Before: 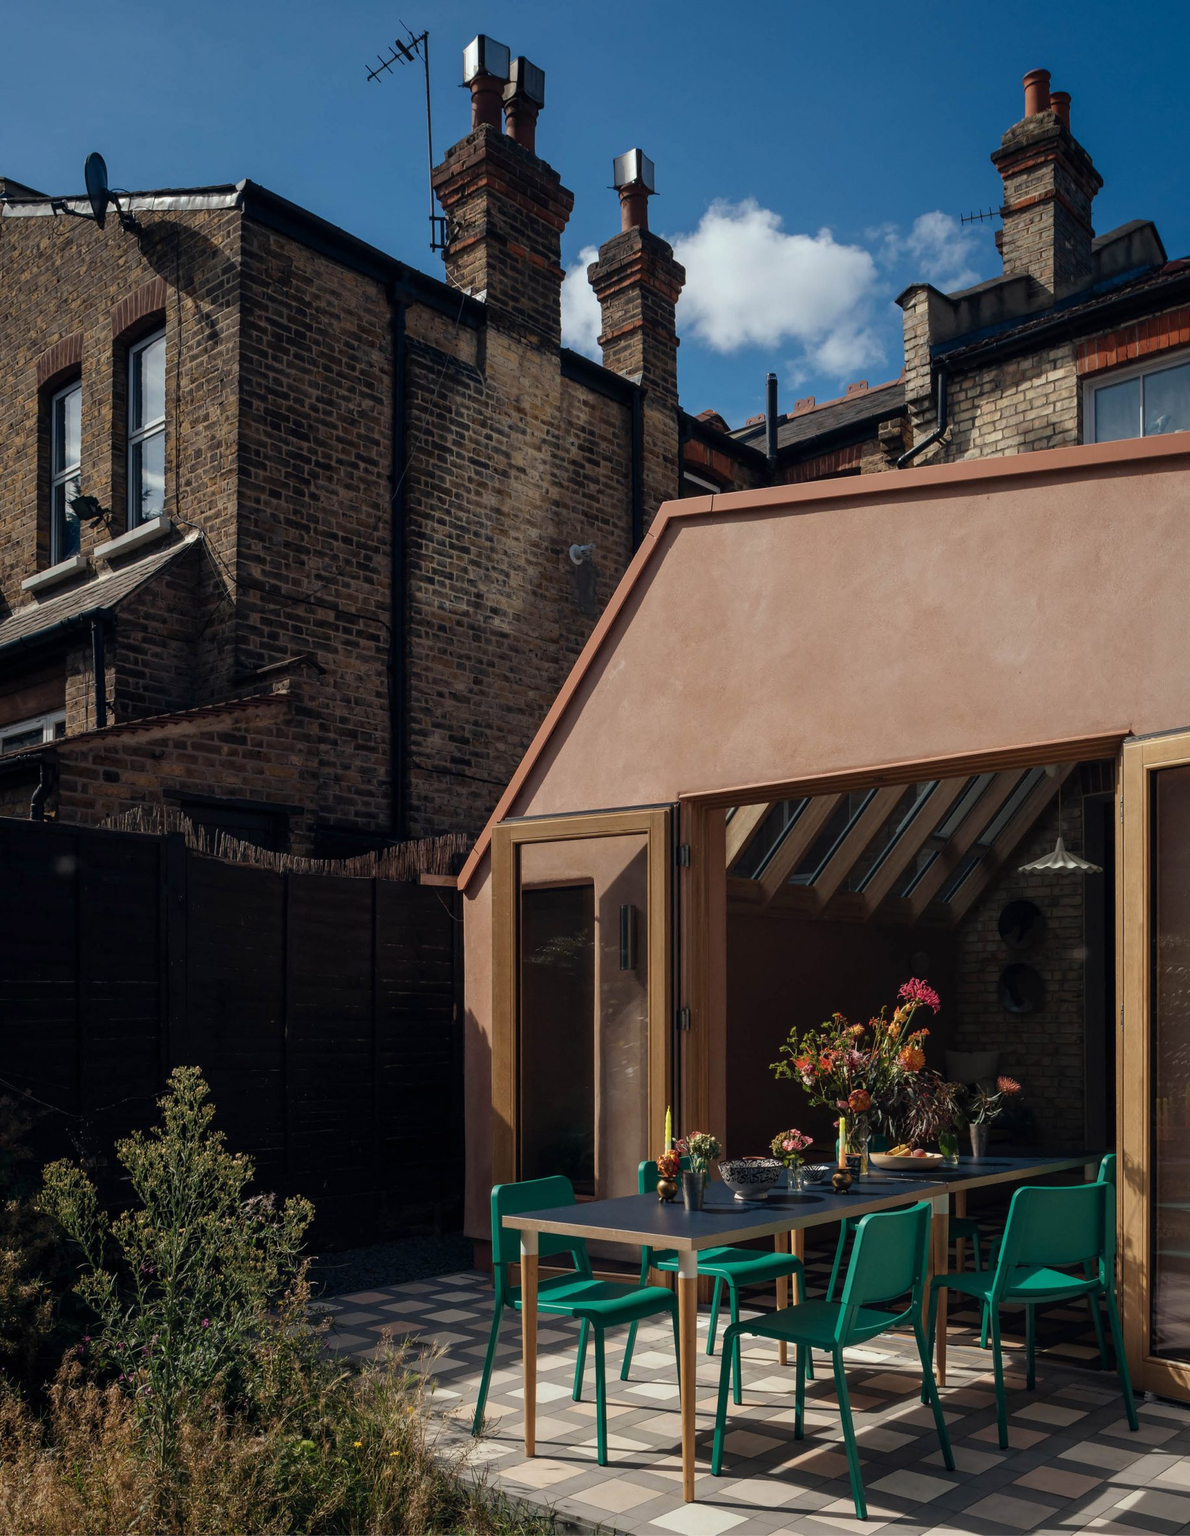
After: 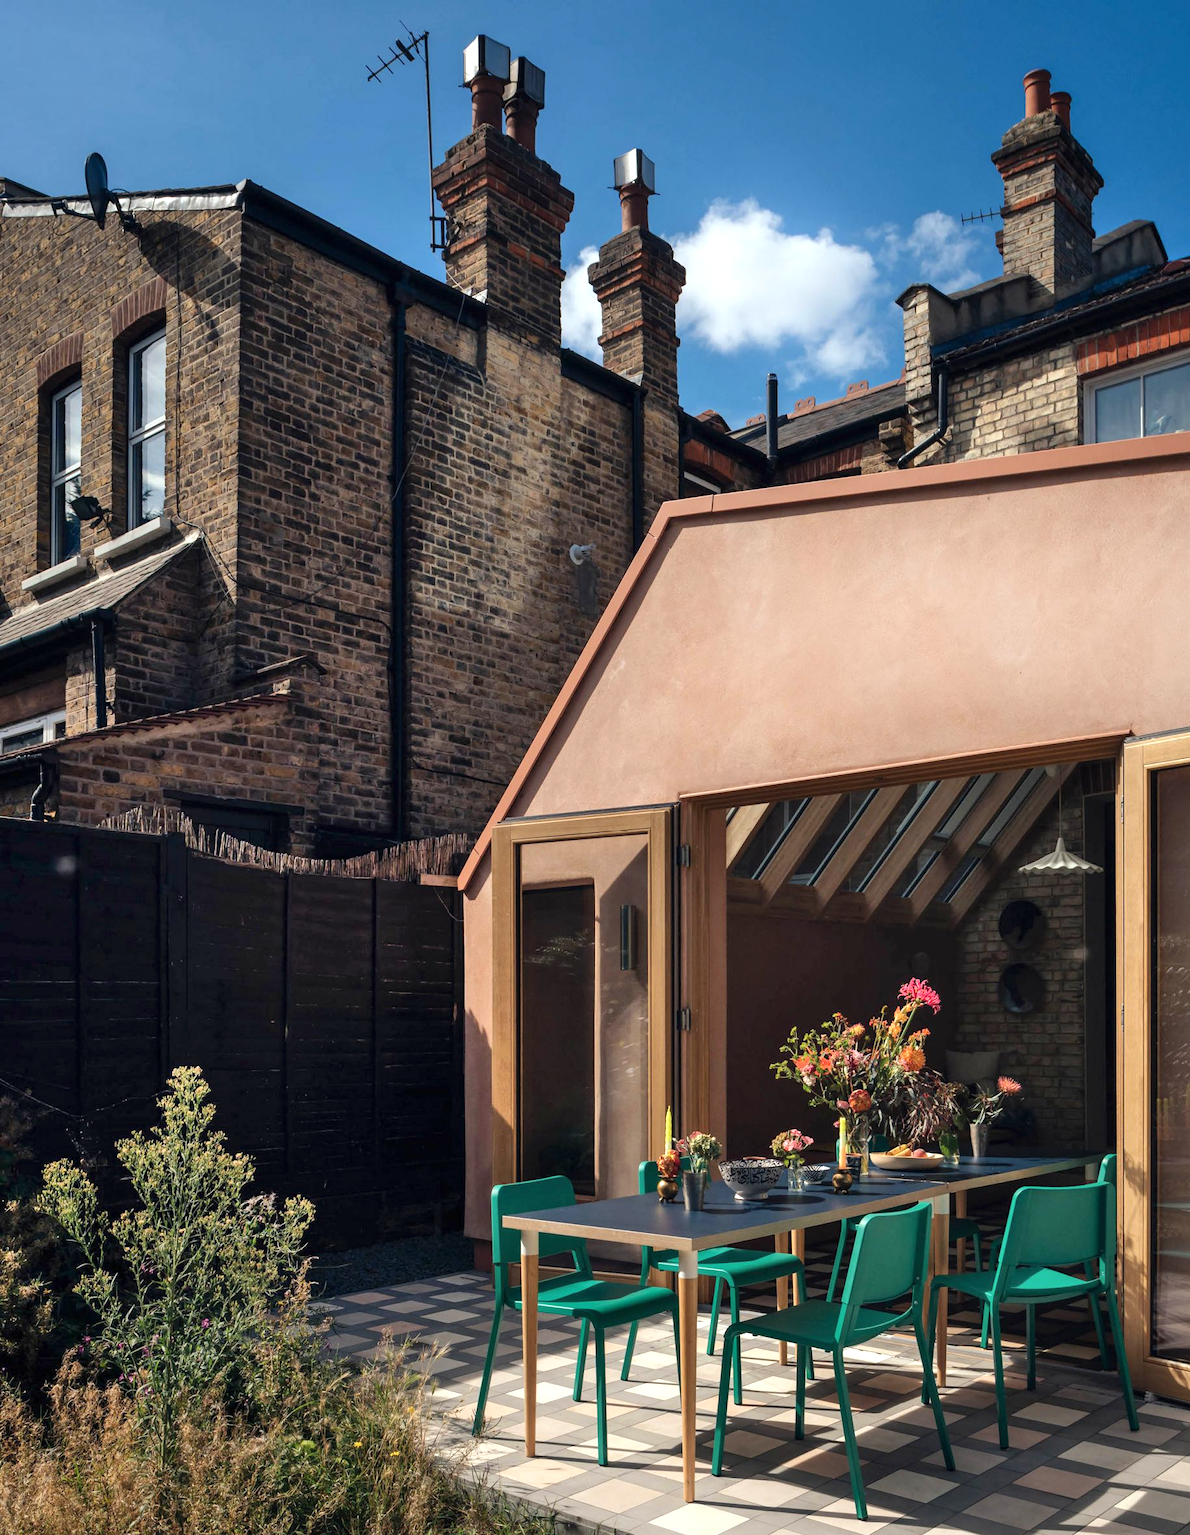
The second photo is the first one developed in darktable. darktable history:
exposure: exposure 0.657 EV, compensate highlight preservation false
shadows and highlights: highlights 69.64, shadows color adjustment 97.67%, soften with gaussian
